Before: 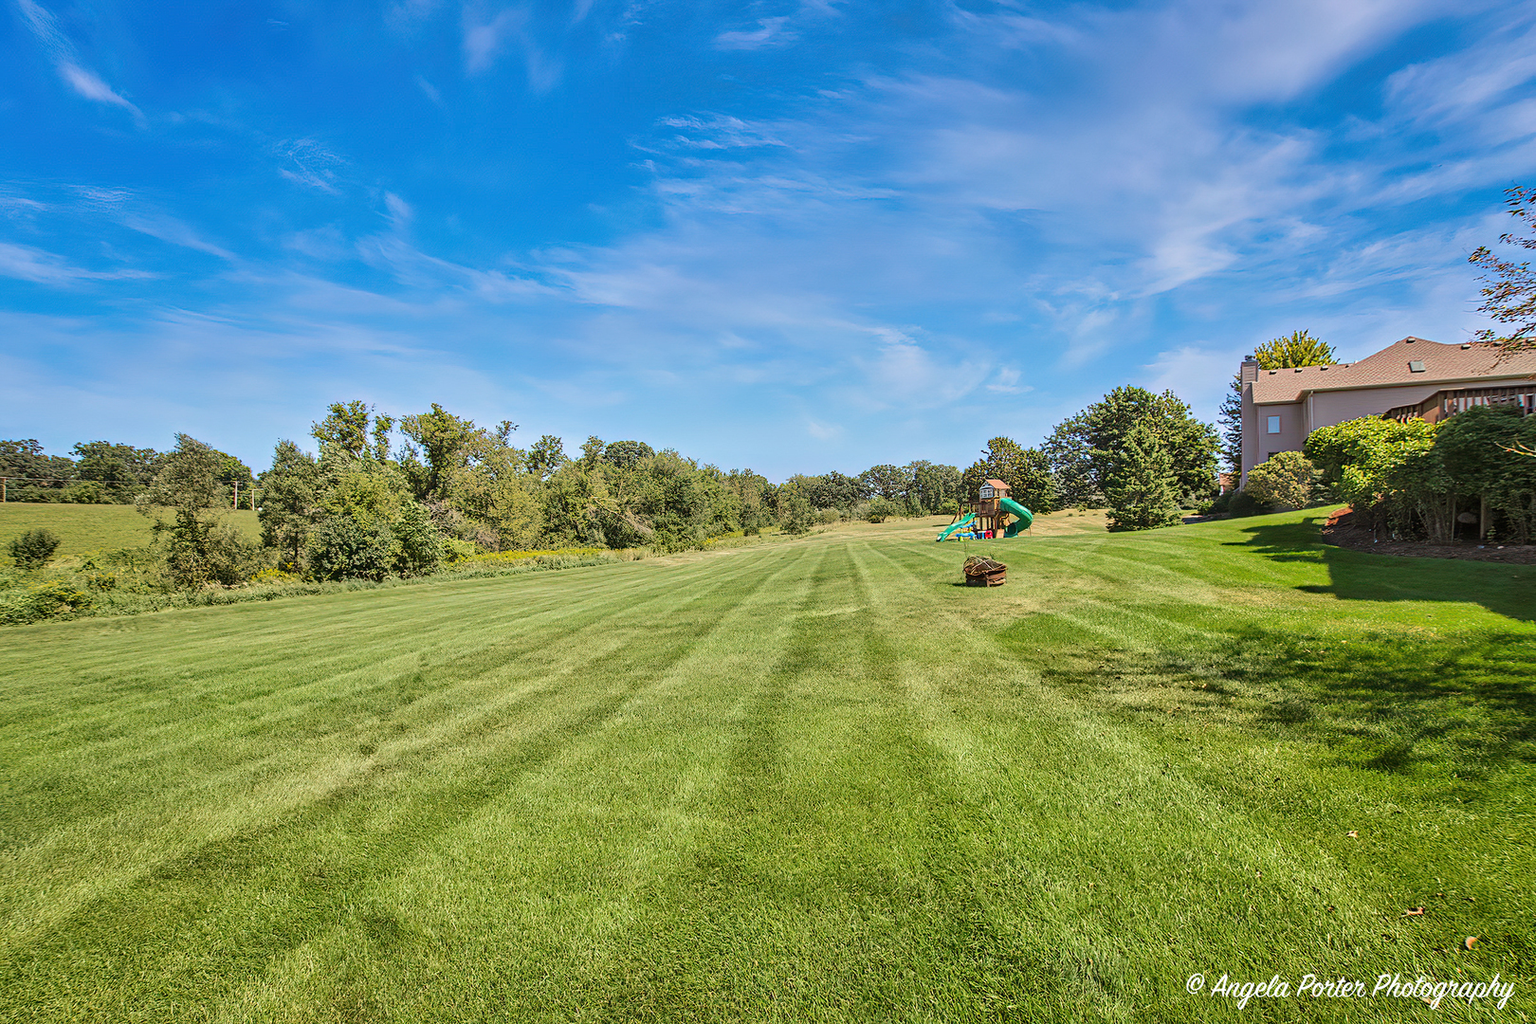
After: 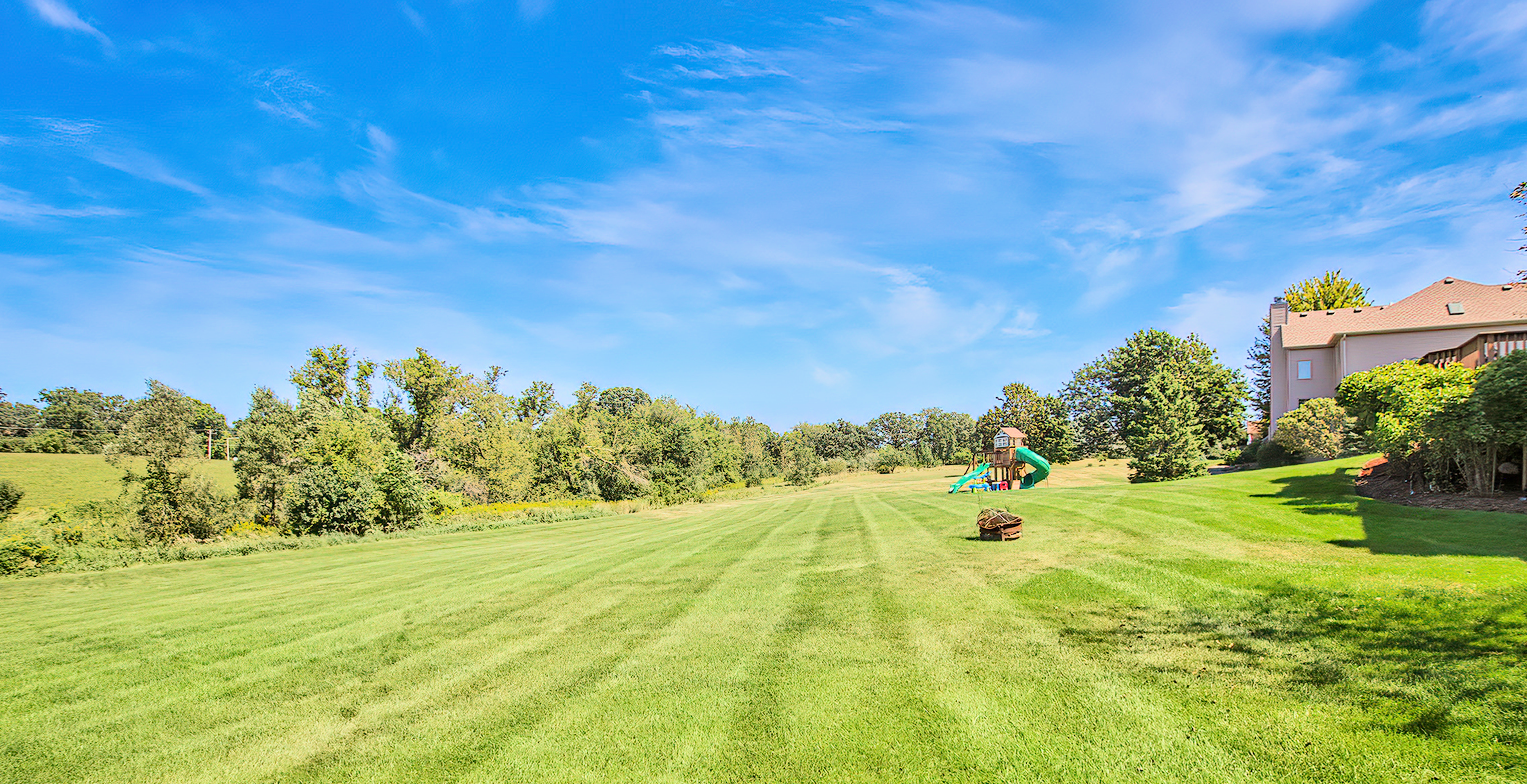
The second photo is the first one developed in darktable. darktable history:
crop: left 2.445%, top 7.231%, right 3.234%, bottom 20.121%
exposure: black level correction 0.001, exposure 1.117 EV, compensate highlight preservation false
filmic rgb: black relative exposure -16 EV, white relative exposure 4.93 EV, hardness 6.24, color science v6 (2022)
